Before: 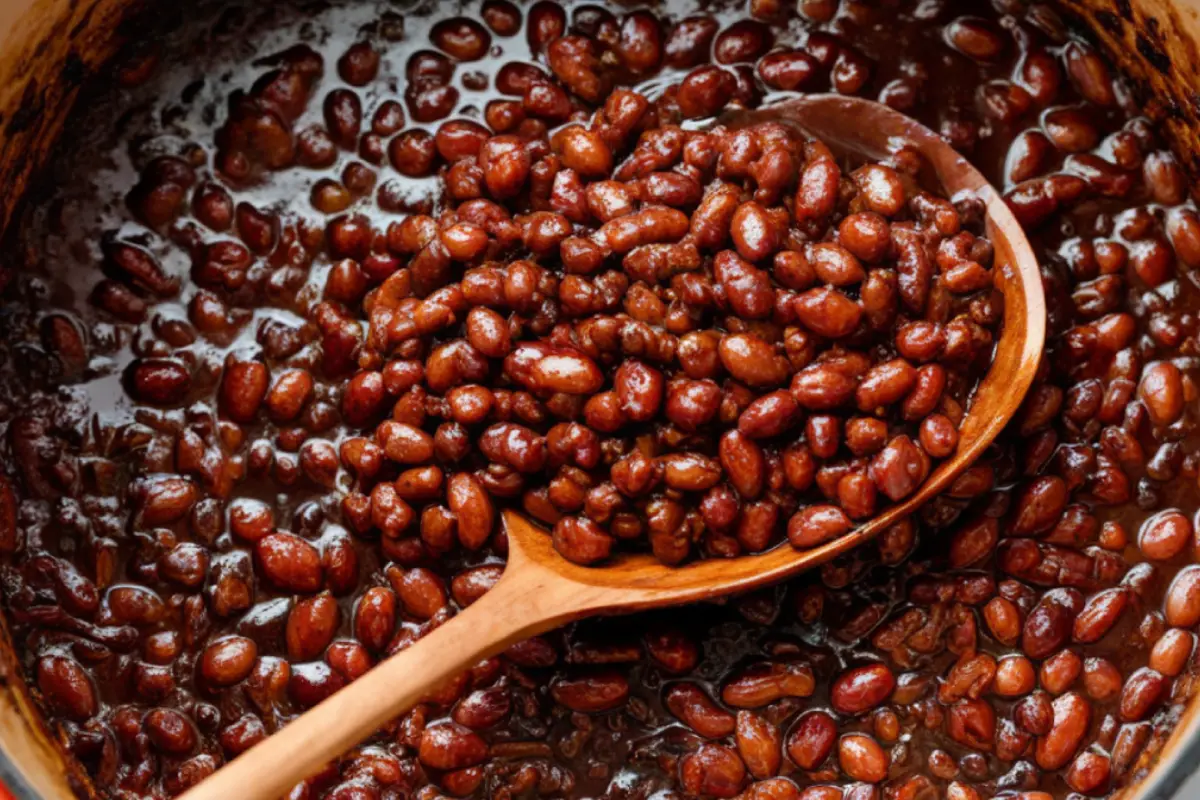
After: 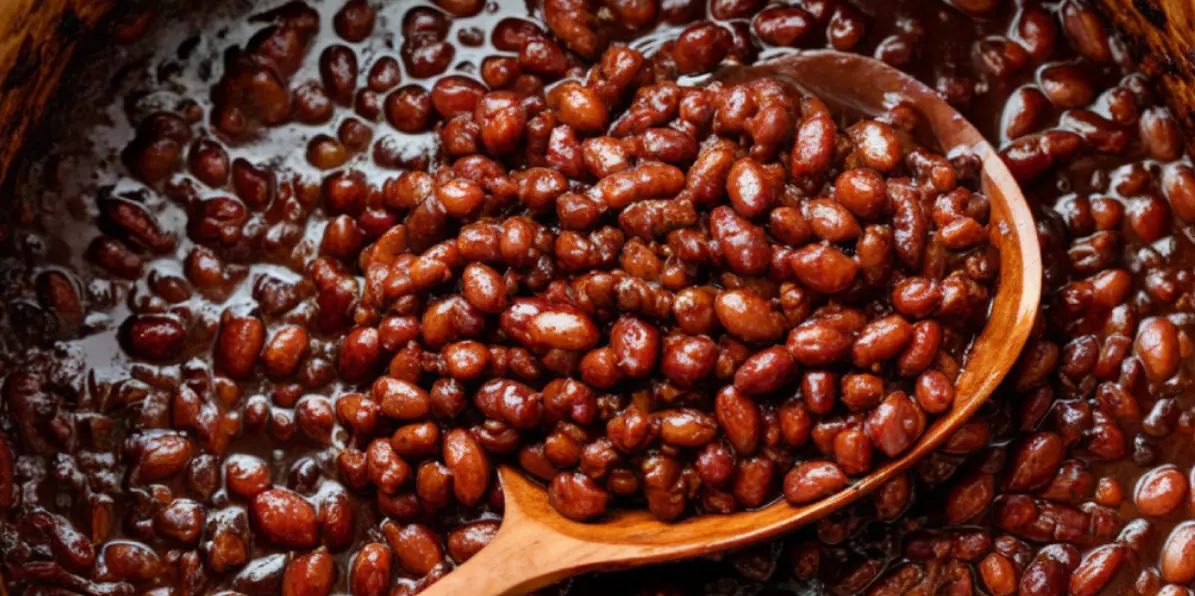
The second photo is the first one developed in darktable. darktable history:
crop: left 0.394%, top 5.521%, bottom 19.887%
